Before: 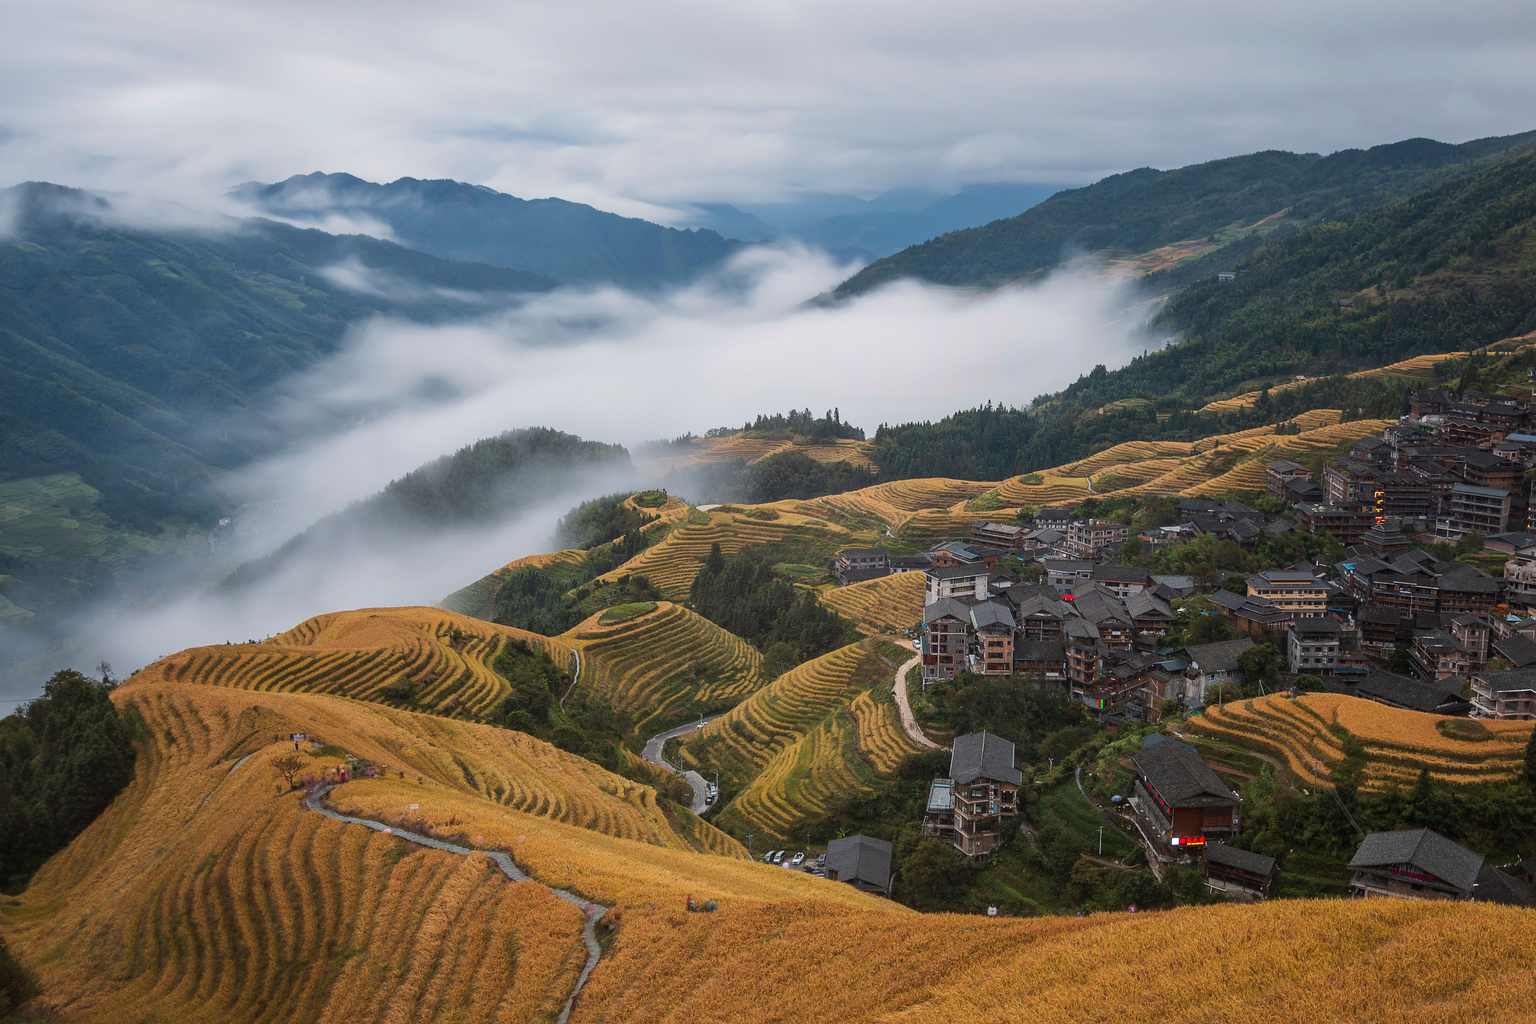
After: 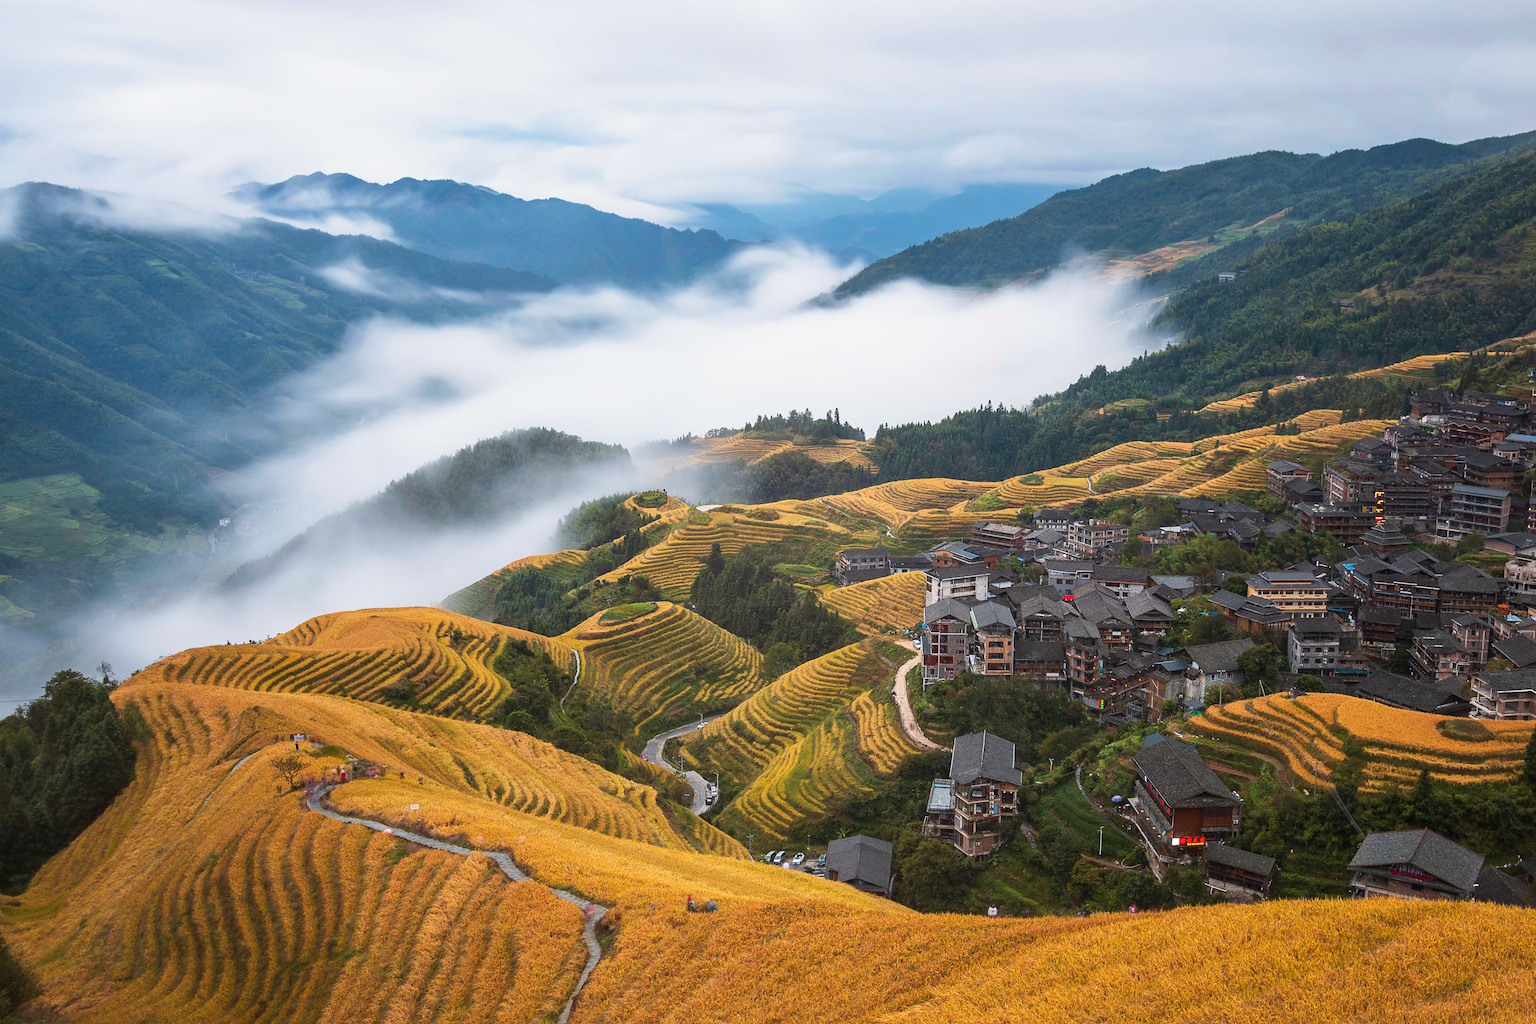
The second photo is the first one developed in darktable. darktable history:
base curve: curves: ch0 [(0, 0) (0.579, 0.807) (1, 1)], preserve colors none
color balance rgb: perceptual saturation grading › global saturation 0.761%, global vibrance 25.13%
